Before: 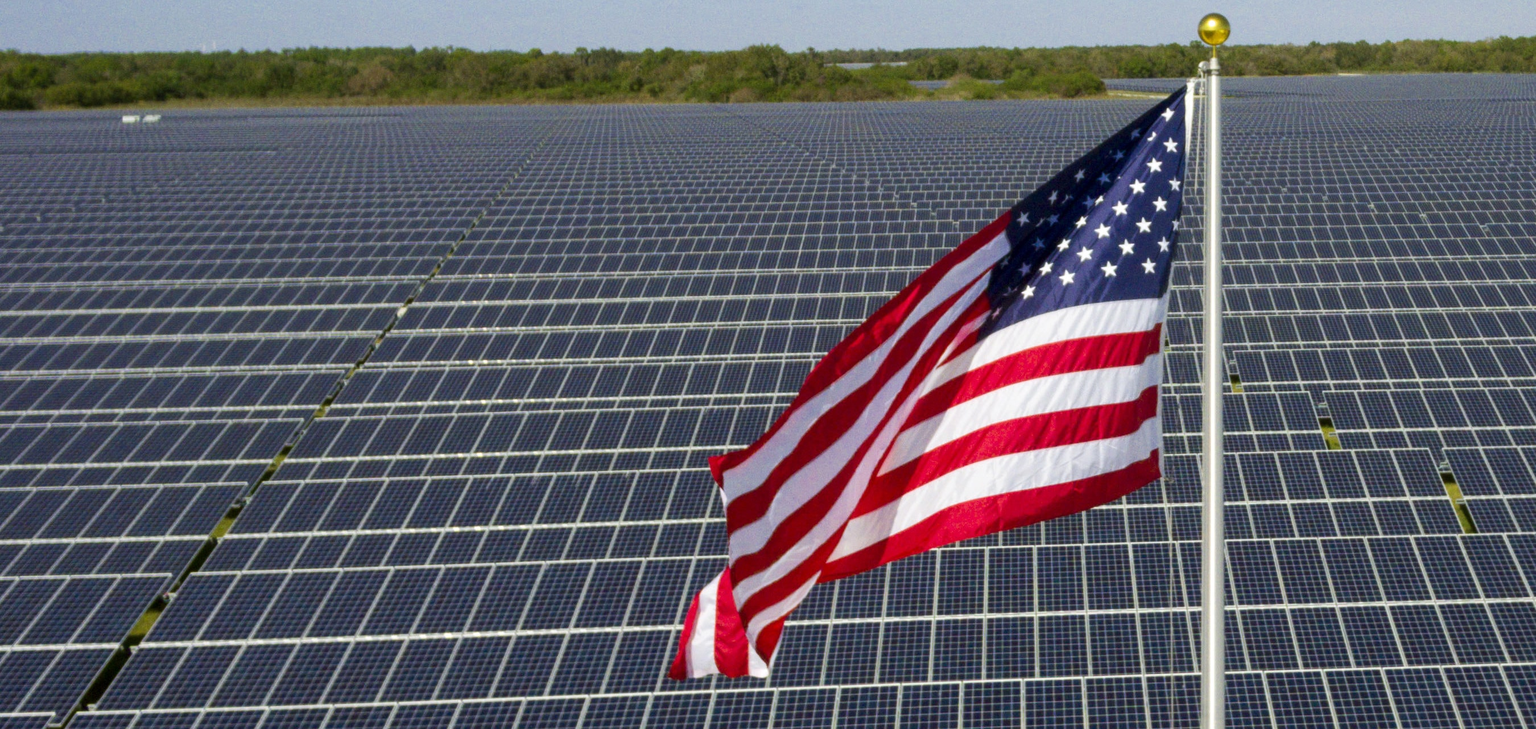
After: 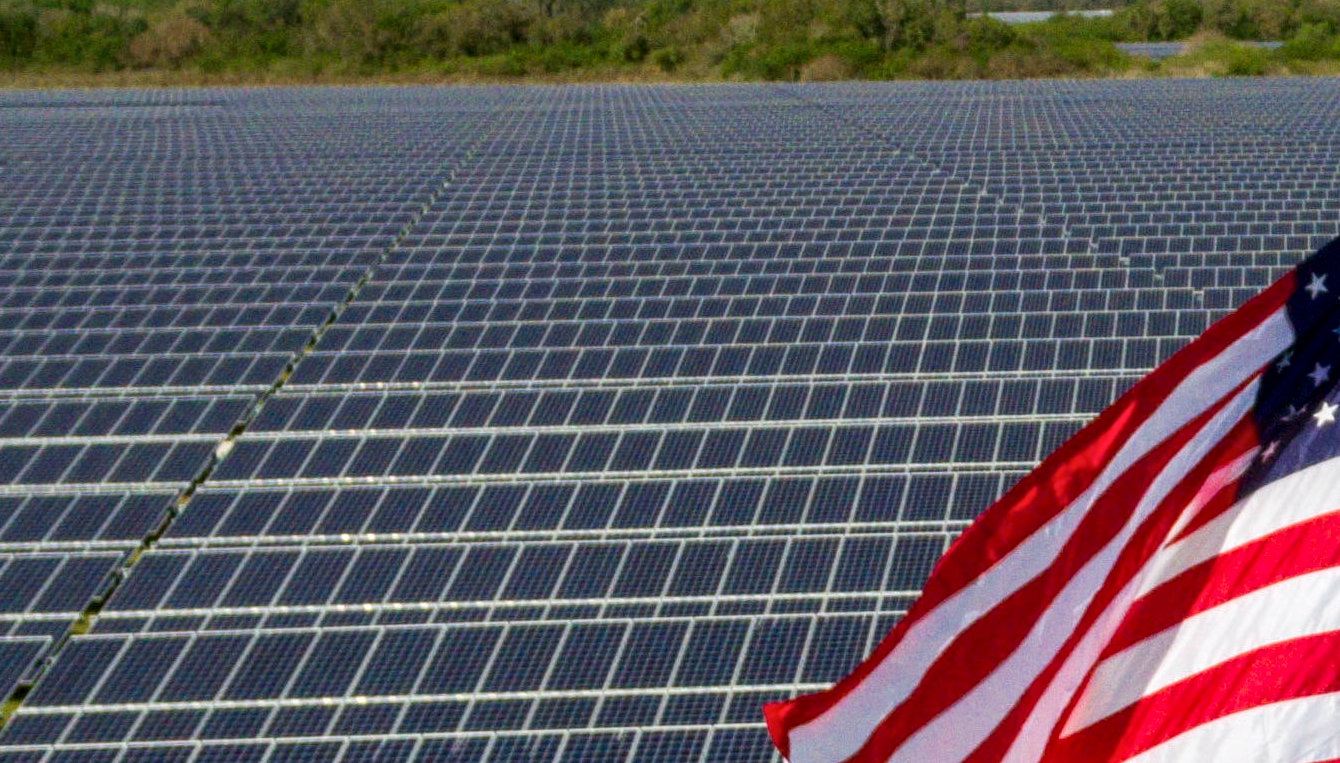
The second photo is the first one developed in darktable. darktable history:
local contrast: on, module defaults
crop: left 17.856%, top 7.73%, right 32.511%, bottom 32.65%
